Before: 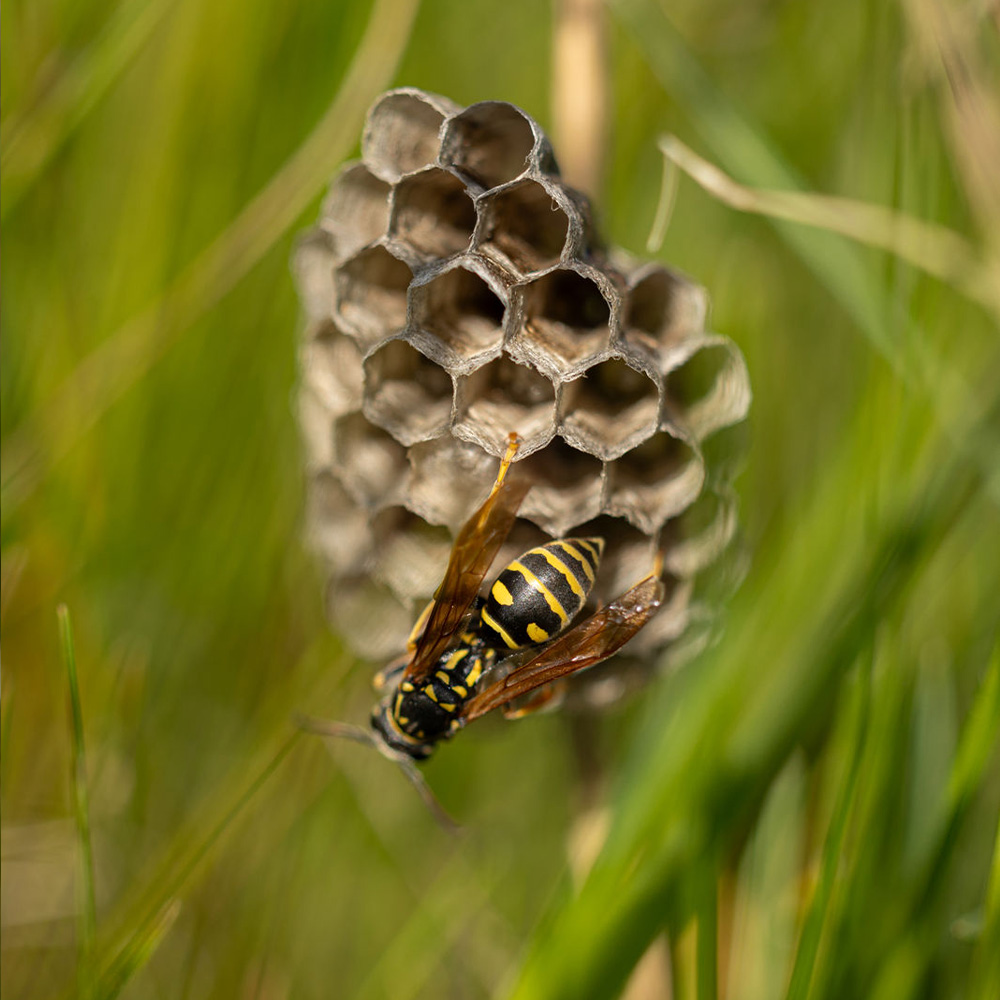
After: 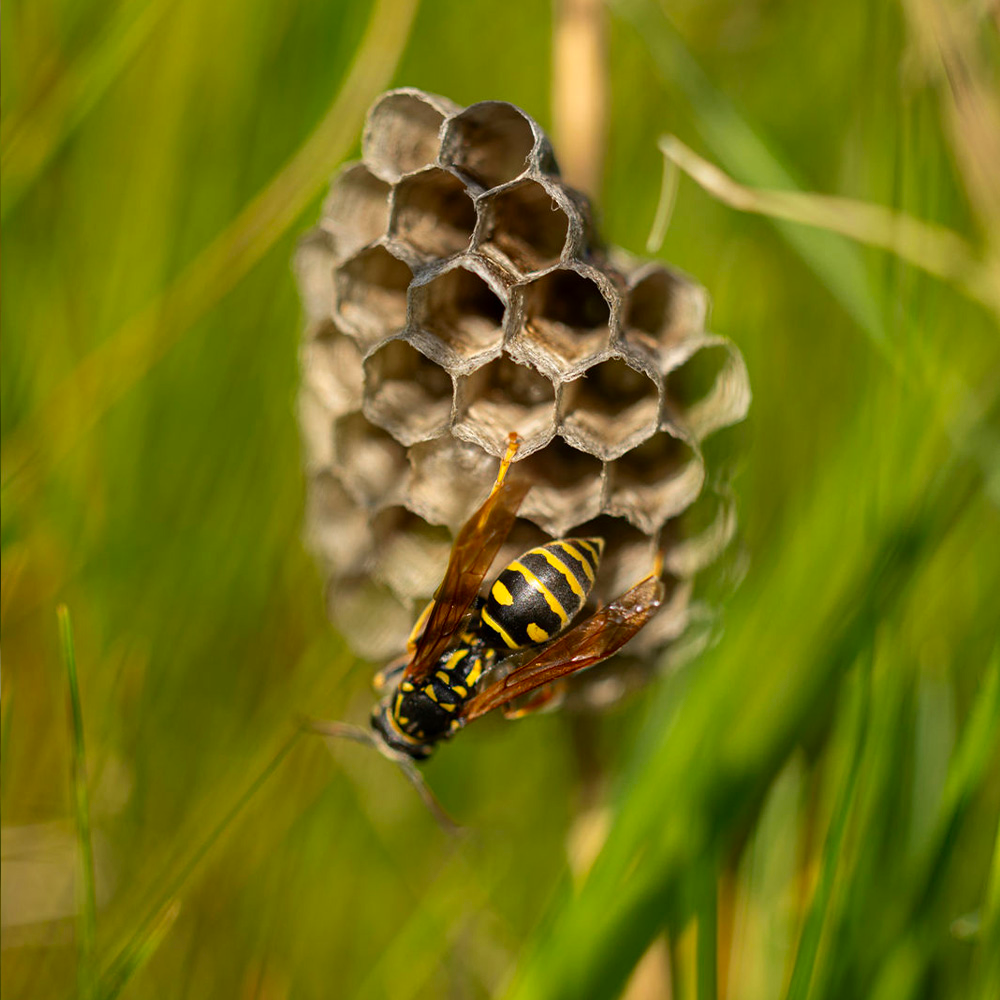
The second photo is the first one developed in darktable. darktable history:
contrast brightness saturation: contrast 0.086, saturation 0.284
shadows and highlights: low approximation 0.01, soften with gaussian
